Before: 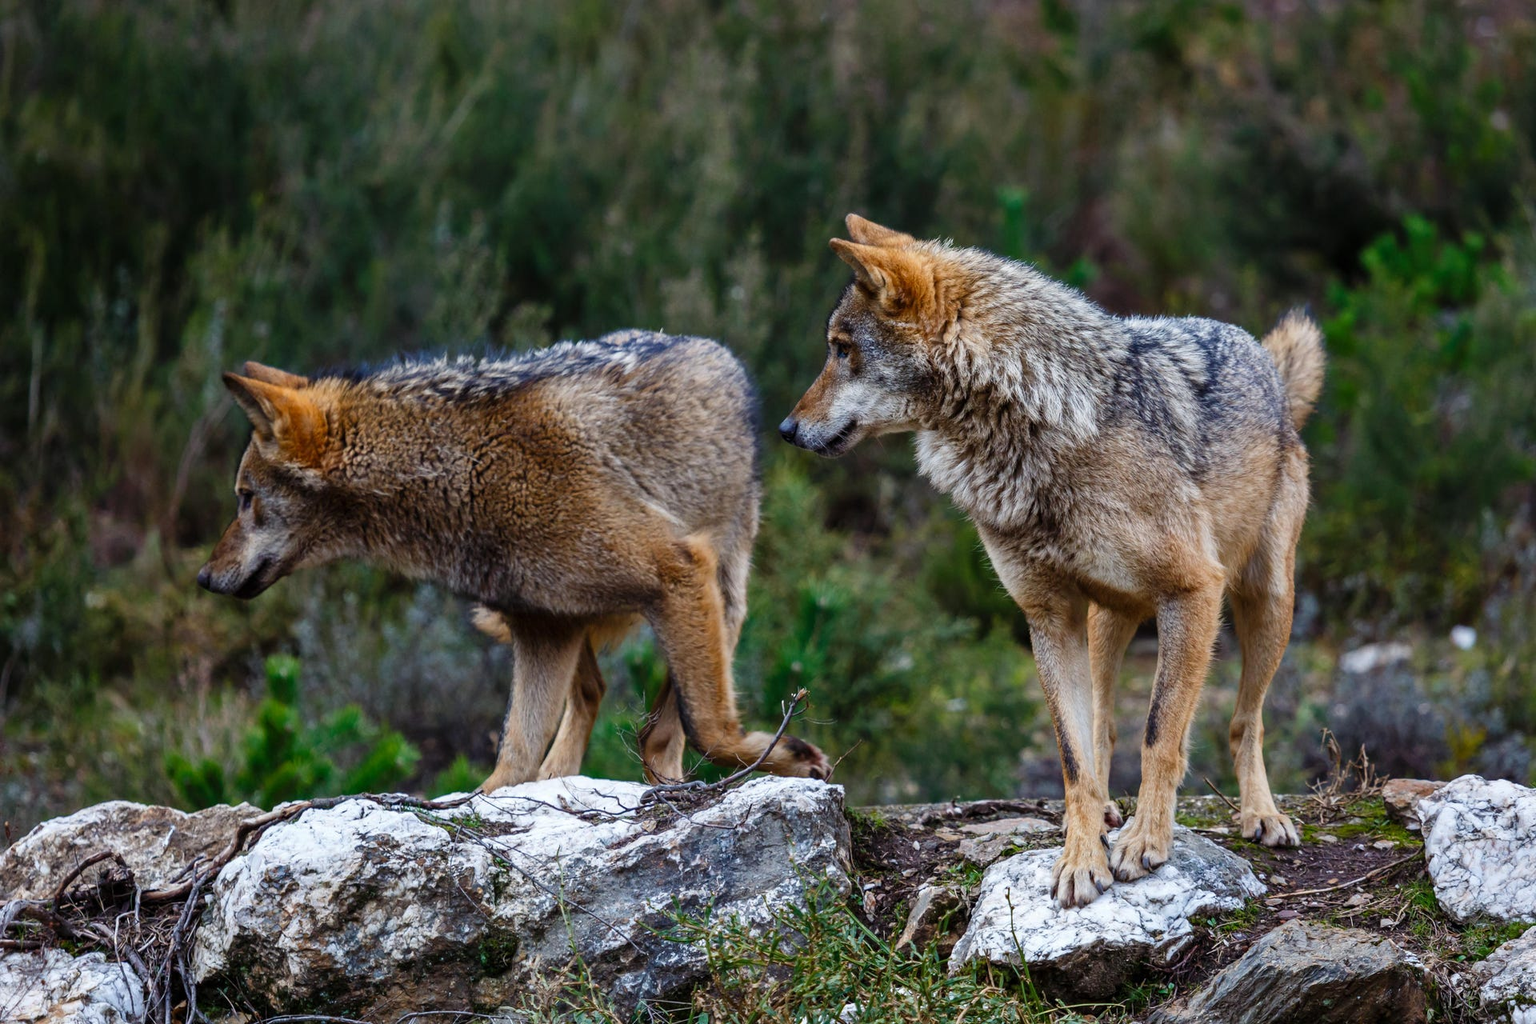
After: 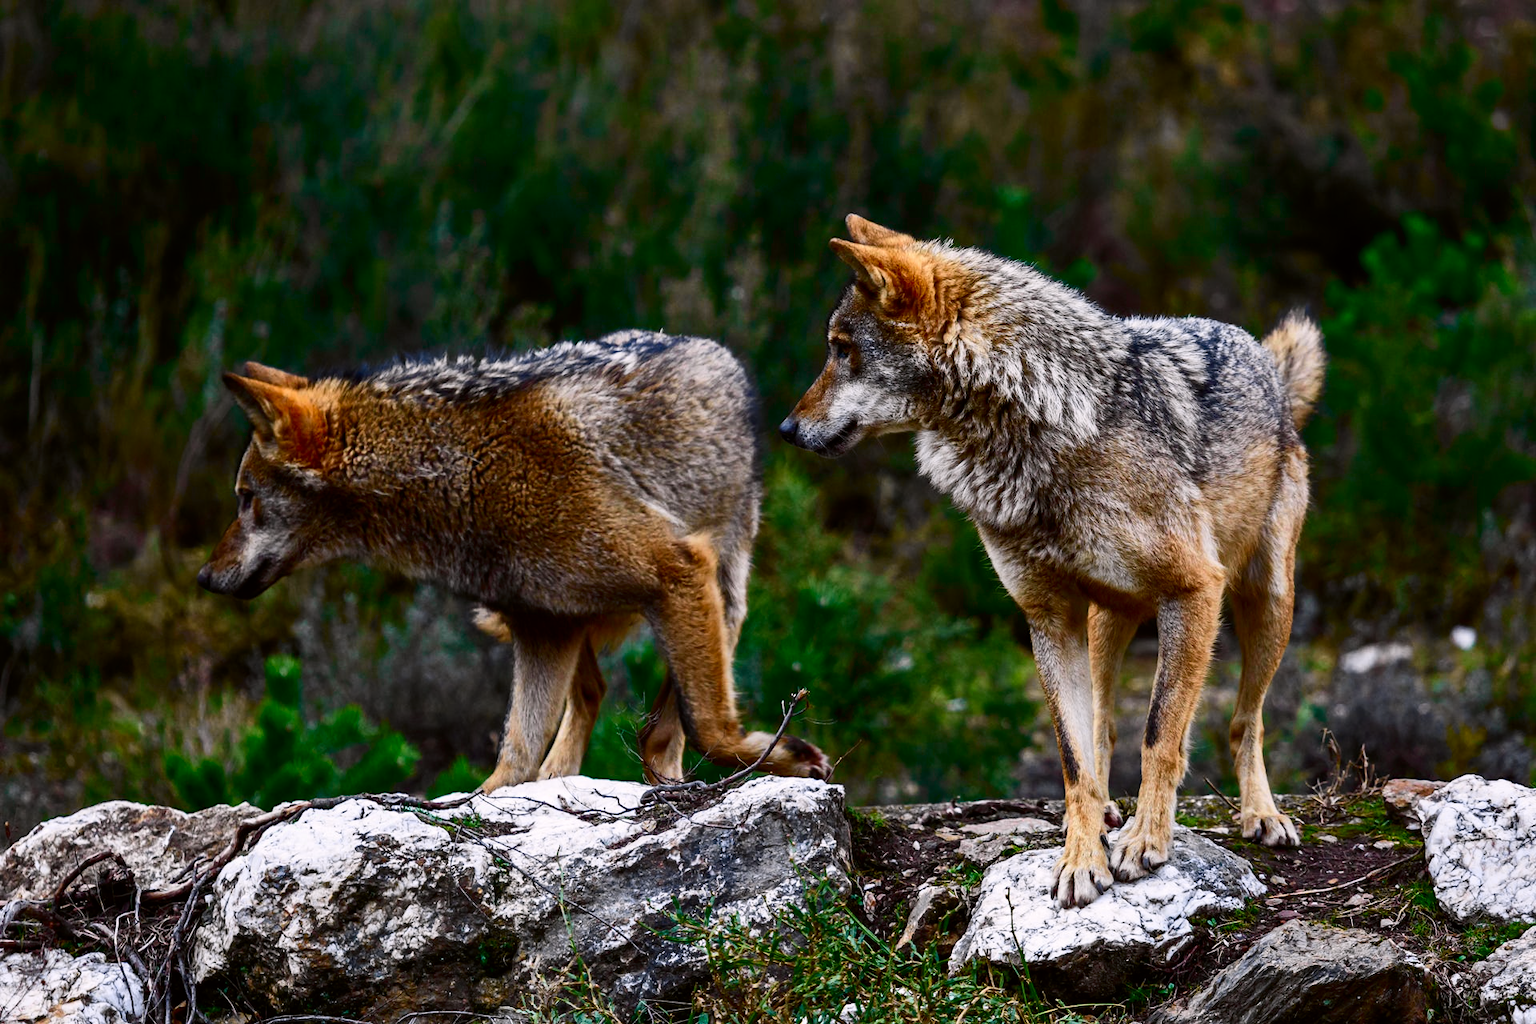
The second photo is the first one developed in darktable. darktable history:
tone curve: curves: ch0 [(0, 0) (0.055, 0.05) (0.258, 0.287) (0.434, 0.526) (0.517, 0.648) (0.745, 0.874) (1, 1)]; ch1 [(0, 0) (0.346, 0.307) (0.418, 0.383) (0.46, 0.439) (0.482, 0.493) (0.502, 0.503) (0.517, 0.514) (0.55, 0.561) (0.588, 0.603) (0.646, 0.688) (1, 1)]; ch2 [(0, 0) (0.346, 0.34) (0.431, 0.45) (0.485, 0.499) (0.5, 0.503) (0.527, 0.525) (0.545, 0.562) (0.679, 0.706) (1, 1)], color space Lab, independent channels, preserve colors none
color correction: highlights a* 3.03, highlights b* -1.34, shadows a* -0.064, shadows b* 1.74, saturation 0.983
contrast brightness saturation: brightness -0.213, saturation 0.08
